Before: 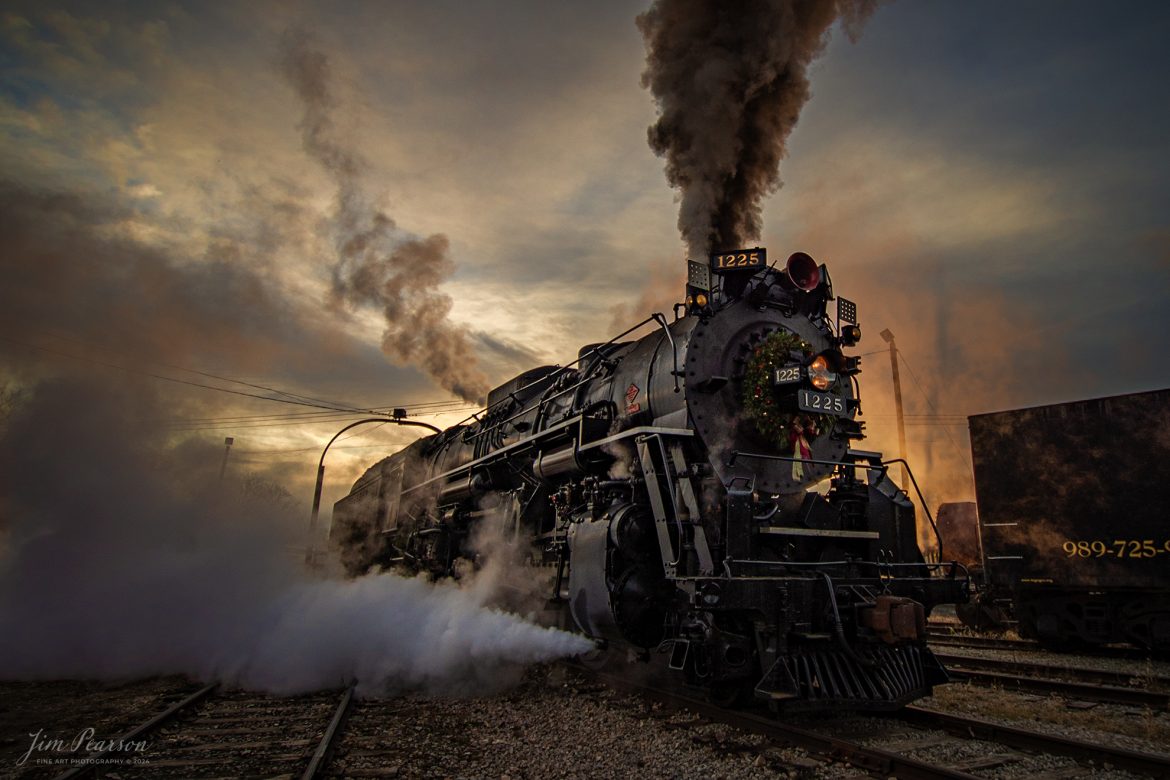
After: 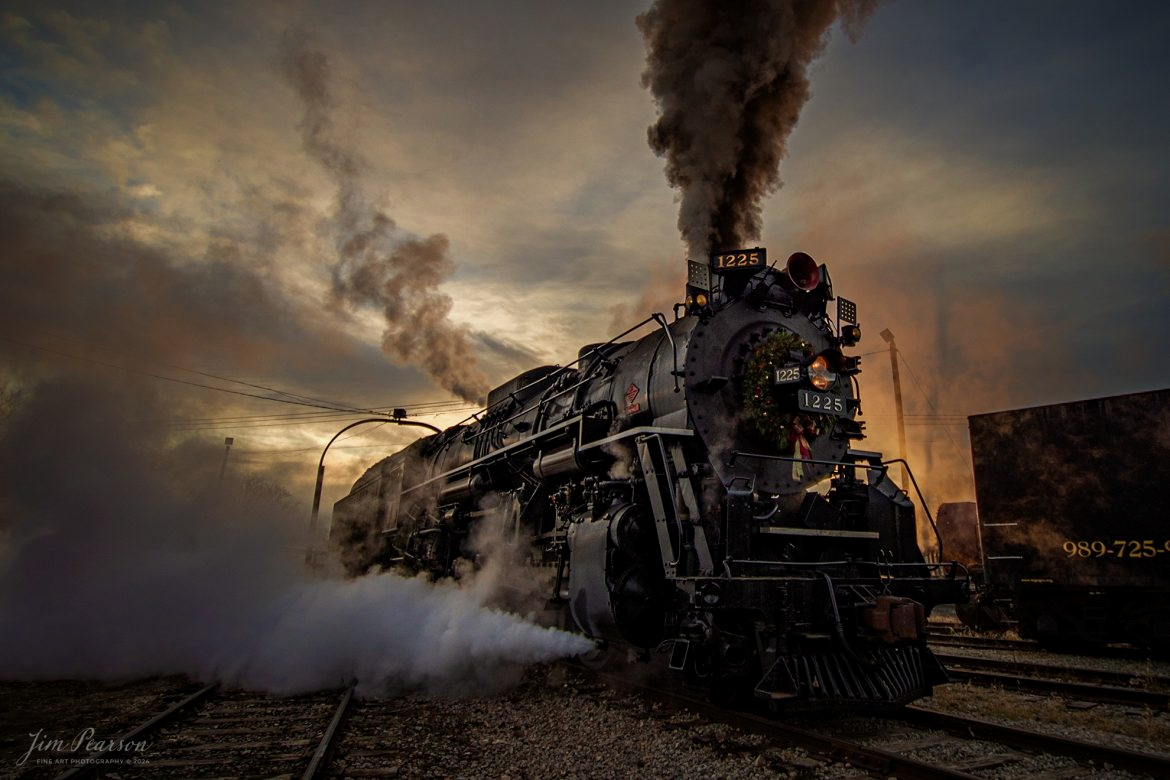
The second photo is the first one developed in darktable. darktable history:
exposure: black level correction 0.001, exposure -0.2 EV, compensate highlight preservation false
shadows and highlights: shadows 0, highlights 40
